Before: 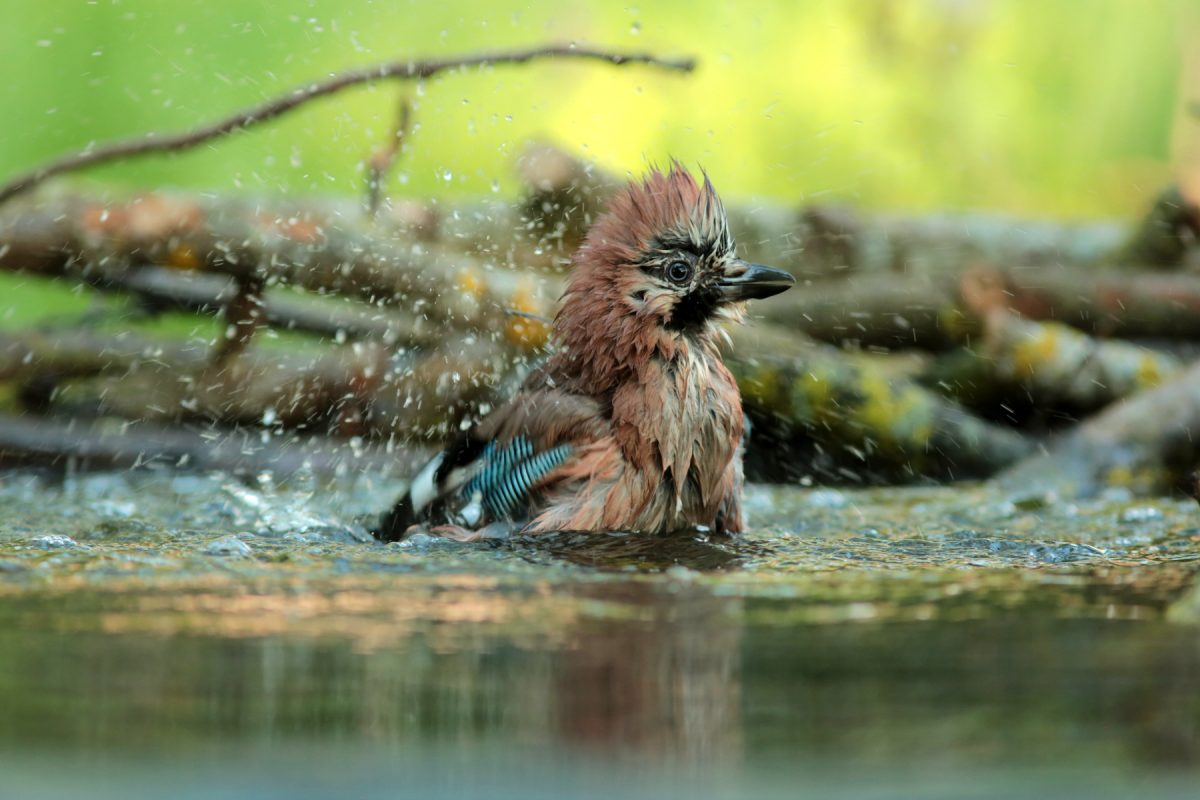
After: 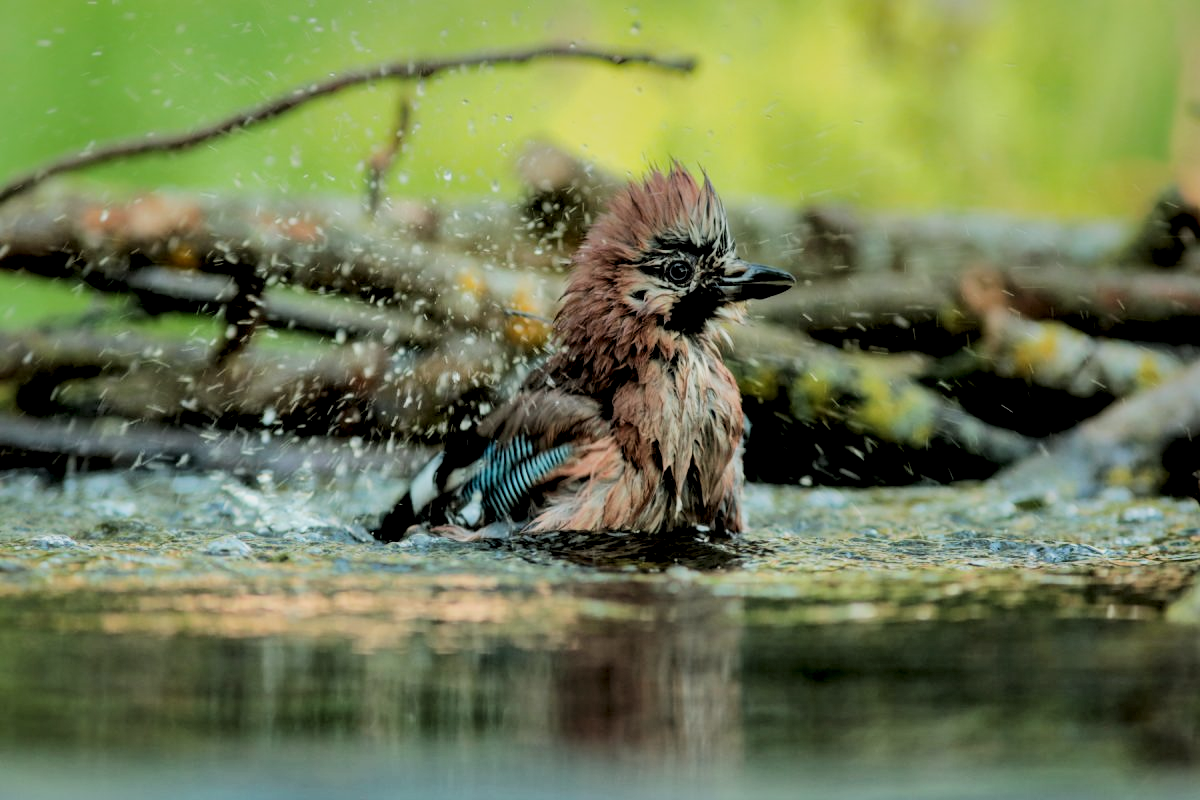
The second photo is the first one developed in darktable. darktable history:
filmic rgb: black relative exposure -5 EV, hardness 2.88, contrast 1.2, highlights saturation mix -30%
shadows and highlights: shadows 40, highlights -60
local contrast: detail 135%, midtone range 0.75
